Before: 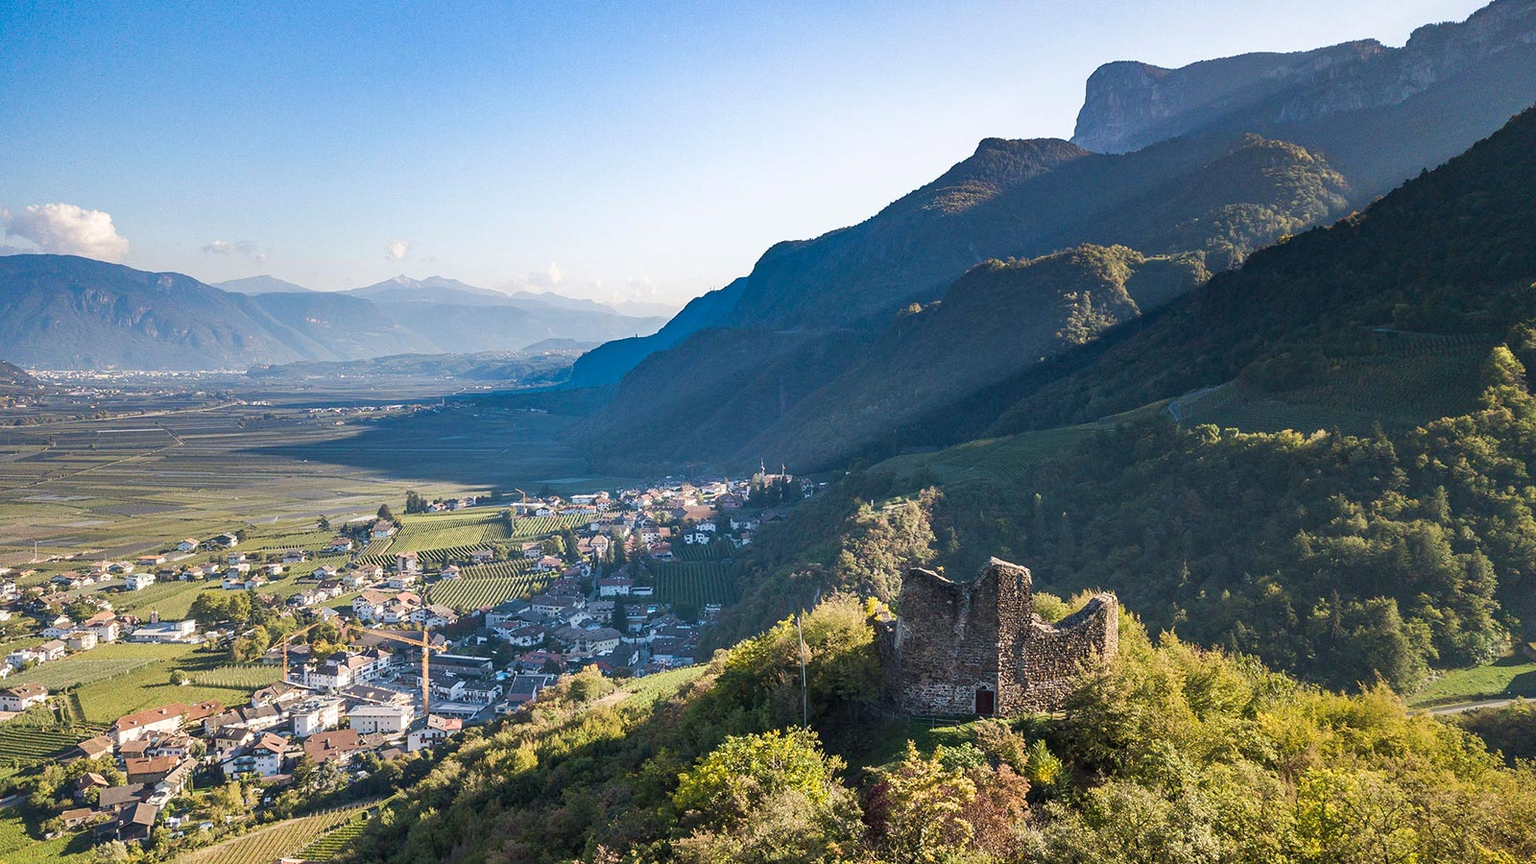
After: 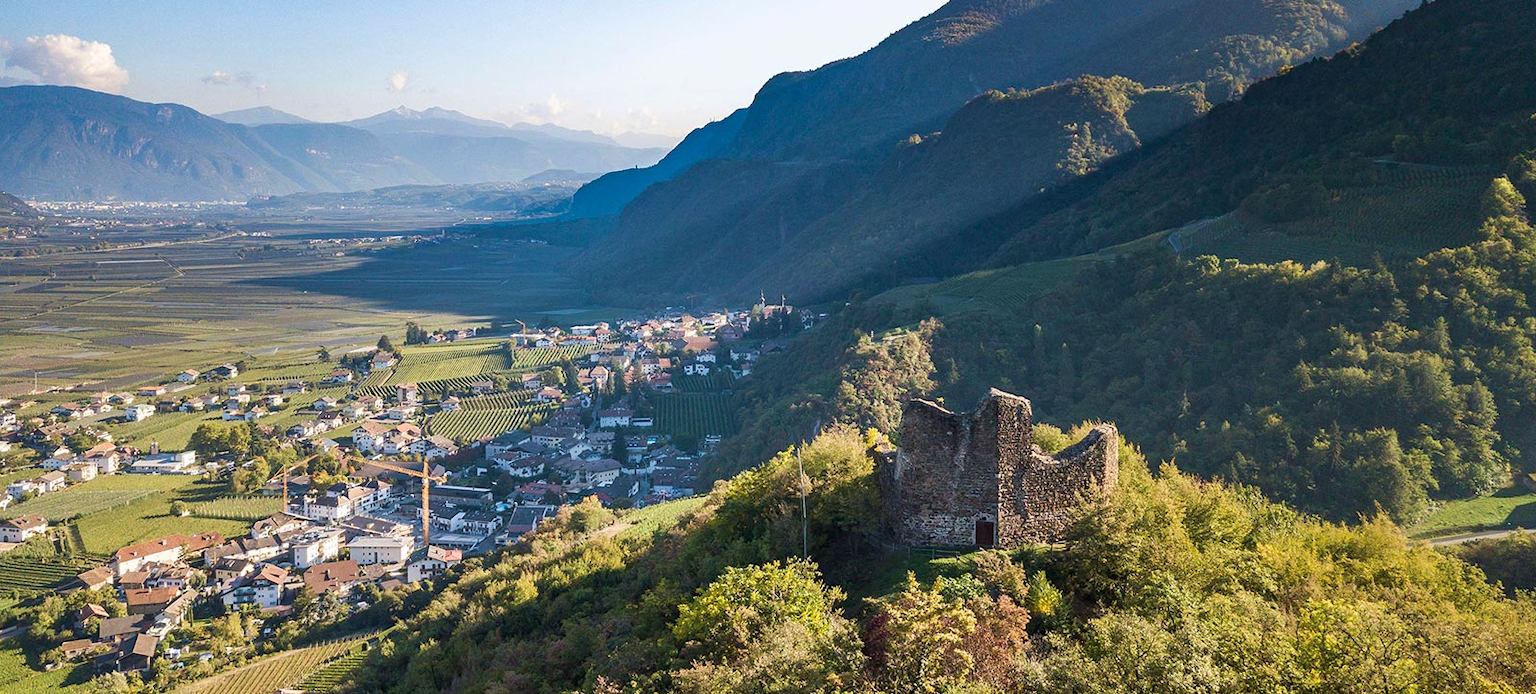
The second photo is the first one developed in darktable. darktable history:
velvia: strength 15.28%
crop and rotate: top 19.576%
